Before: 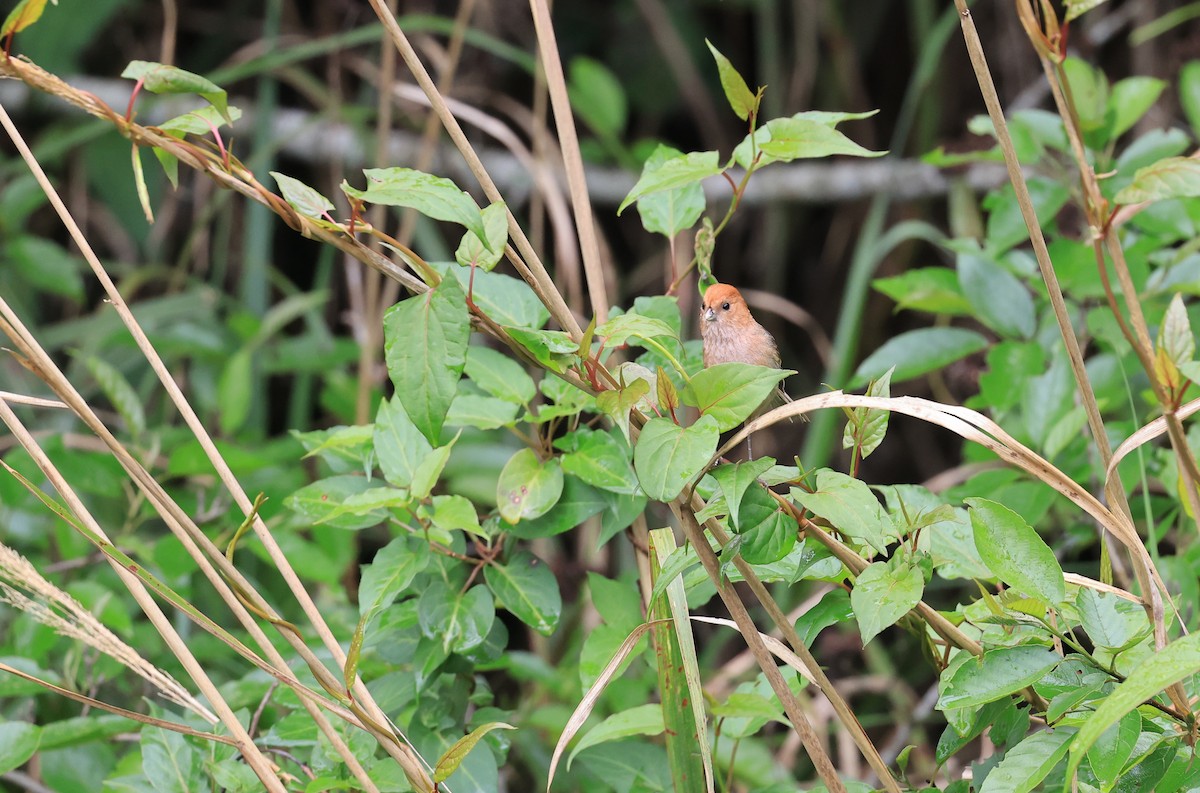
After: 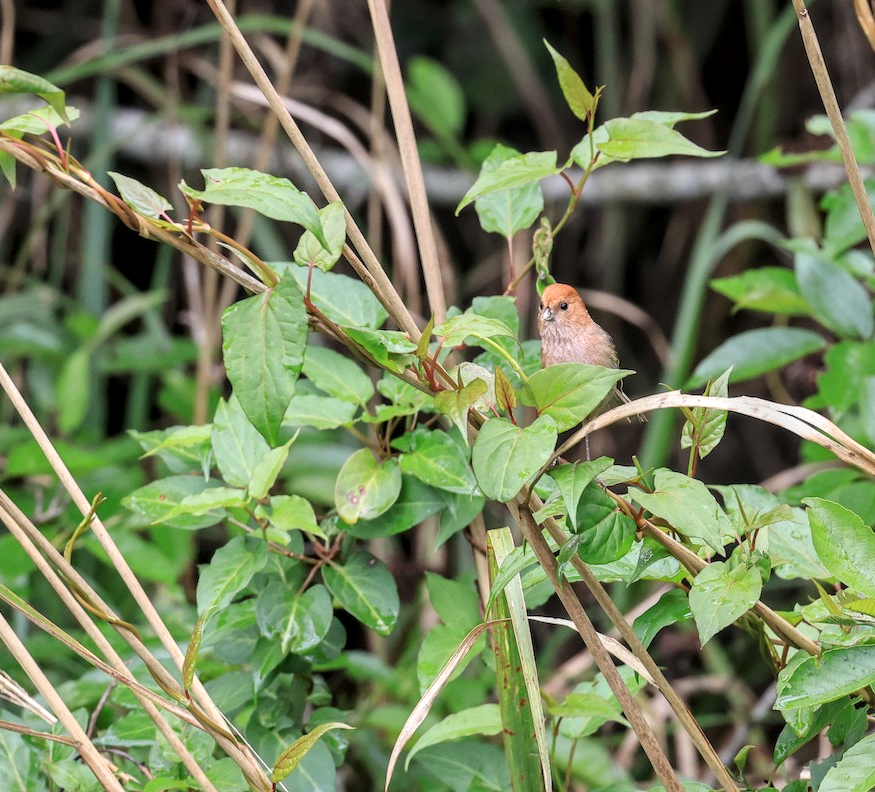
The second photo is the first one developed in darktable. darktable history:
local contrast: highlights 63%, detail 143%, midtone range 0.429
crop: left 13.531%, right 13.5%
